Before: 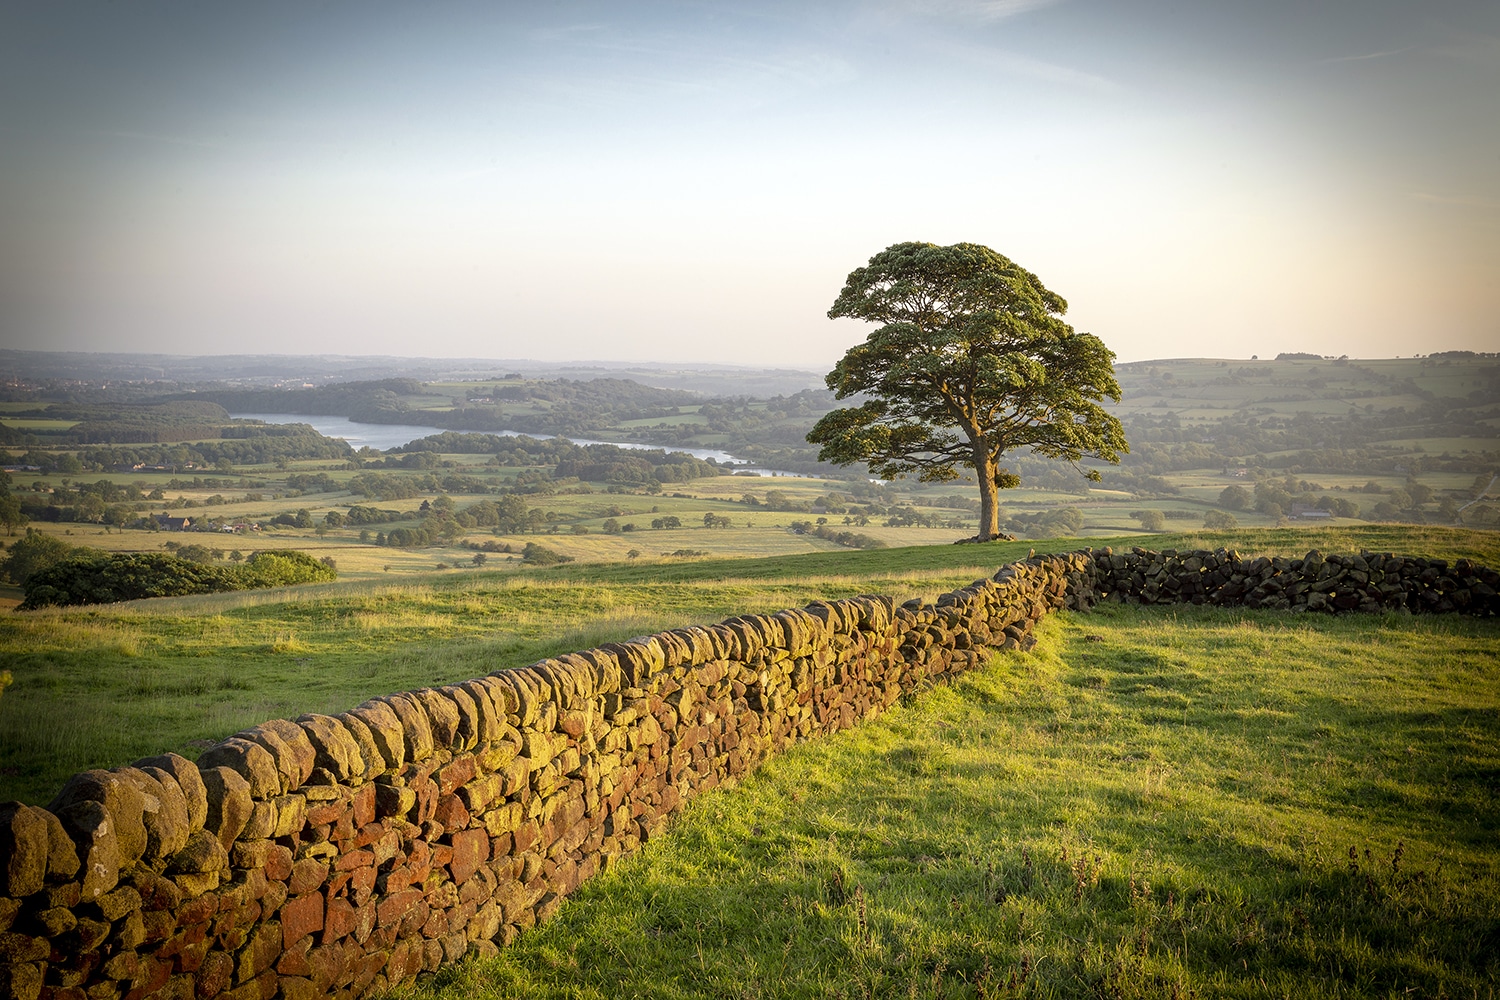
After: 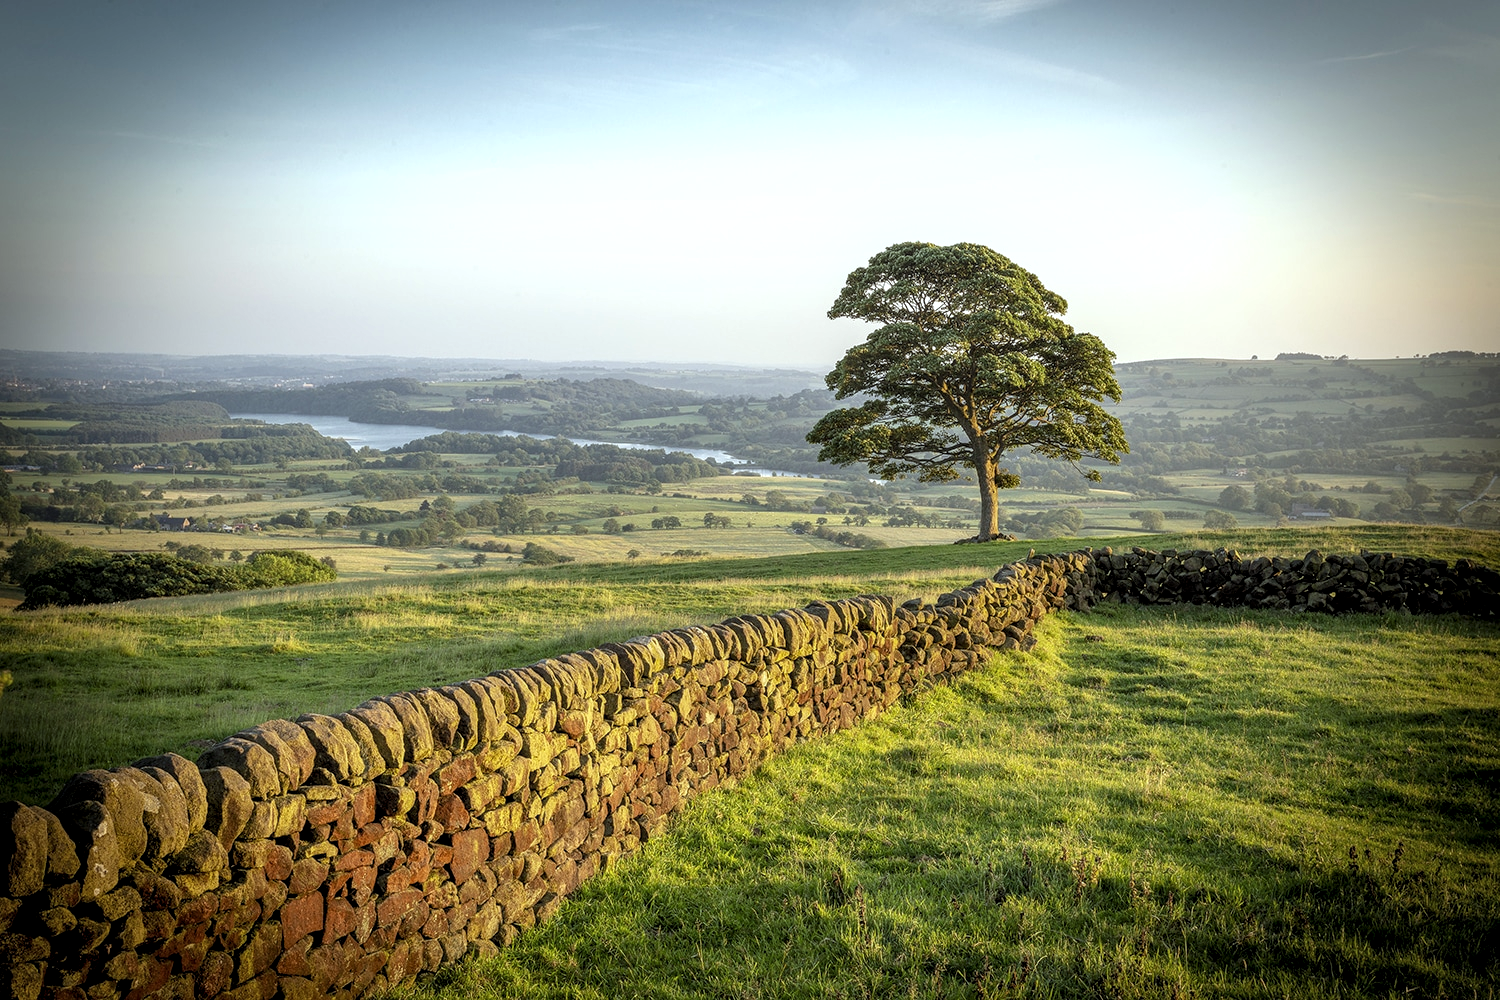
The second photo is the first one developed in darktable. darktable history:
levels: levels [0.031, 0.5, 0.969]
local contrast: on, module defaults
color calibration: illuminant Planckian (black body), adaptation linear Bradford (ICC v4), x 0.361, y 0.366, temperature 4511.61 K, saturation algorithm version 1 (2020)
